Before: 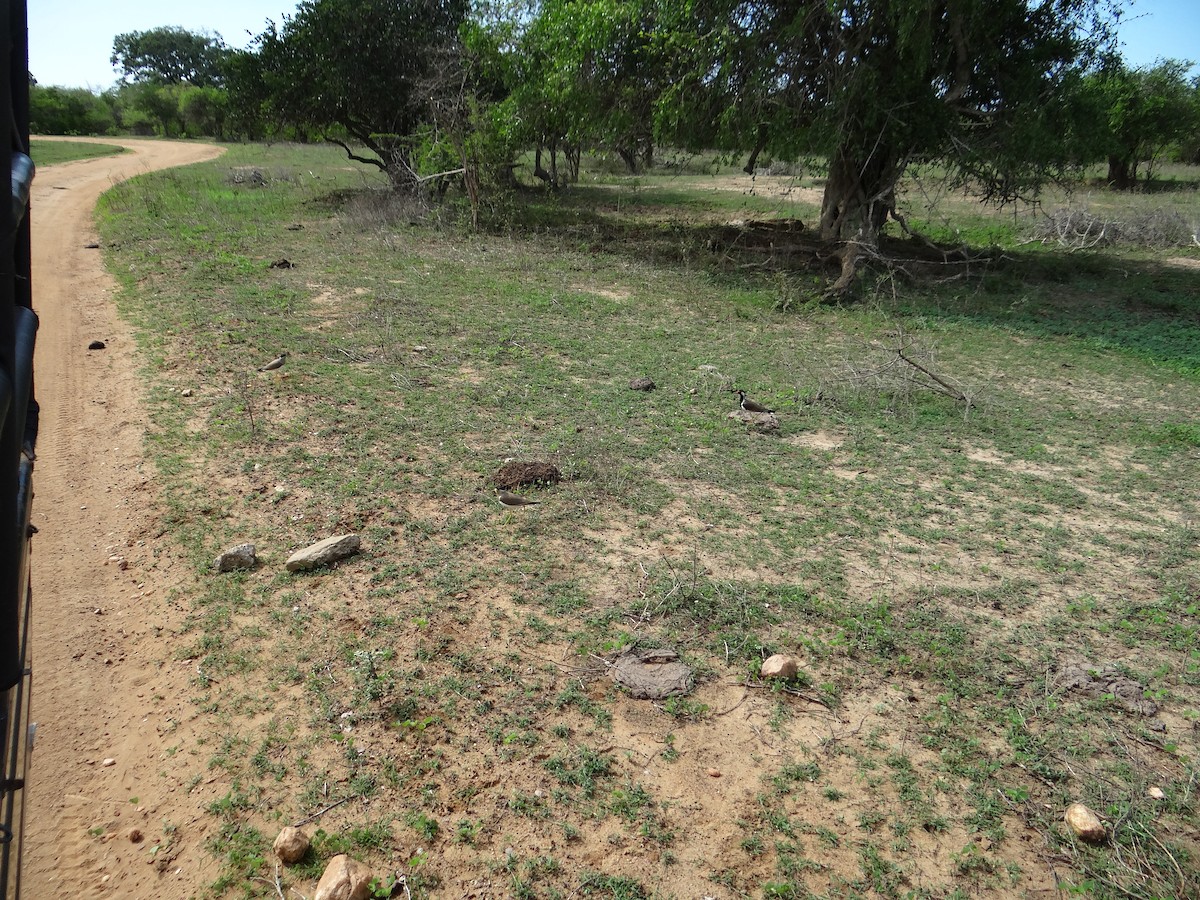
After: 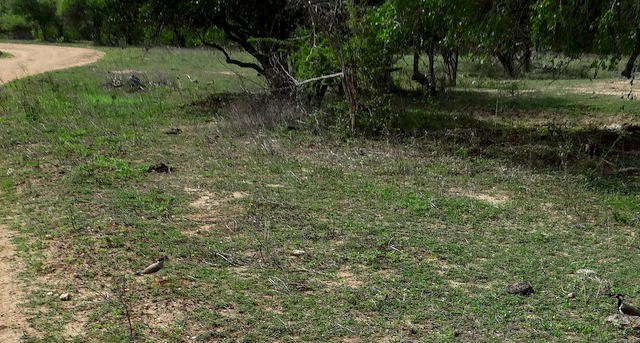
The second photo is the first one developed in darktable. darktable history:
local contrast: on, module defaults
contrast brightness saturation: contrast 0.067, brightness -0.129, saturation 0.048
crop: left 10.211%, top 10.668%, right 36.413%, bottom 51.189%
